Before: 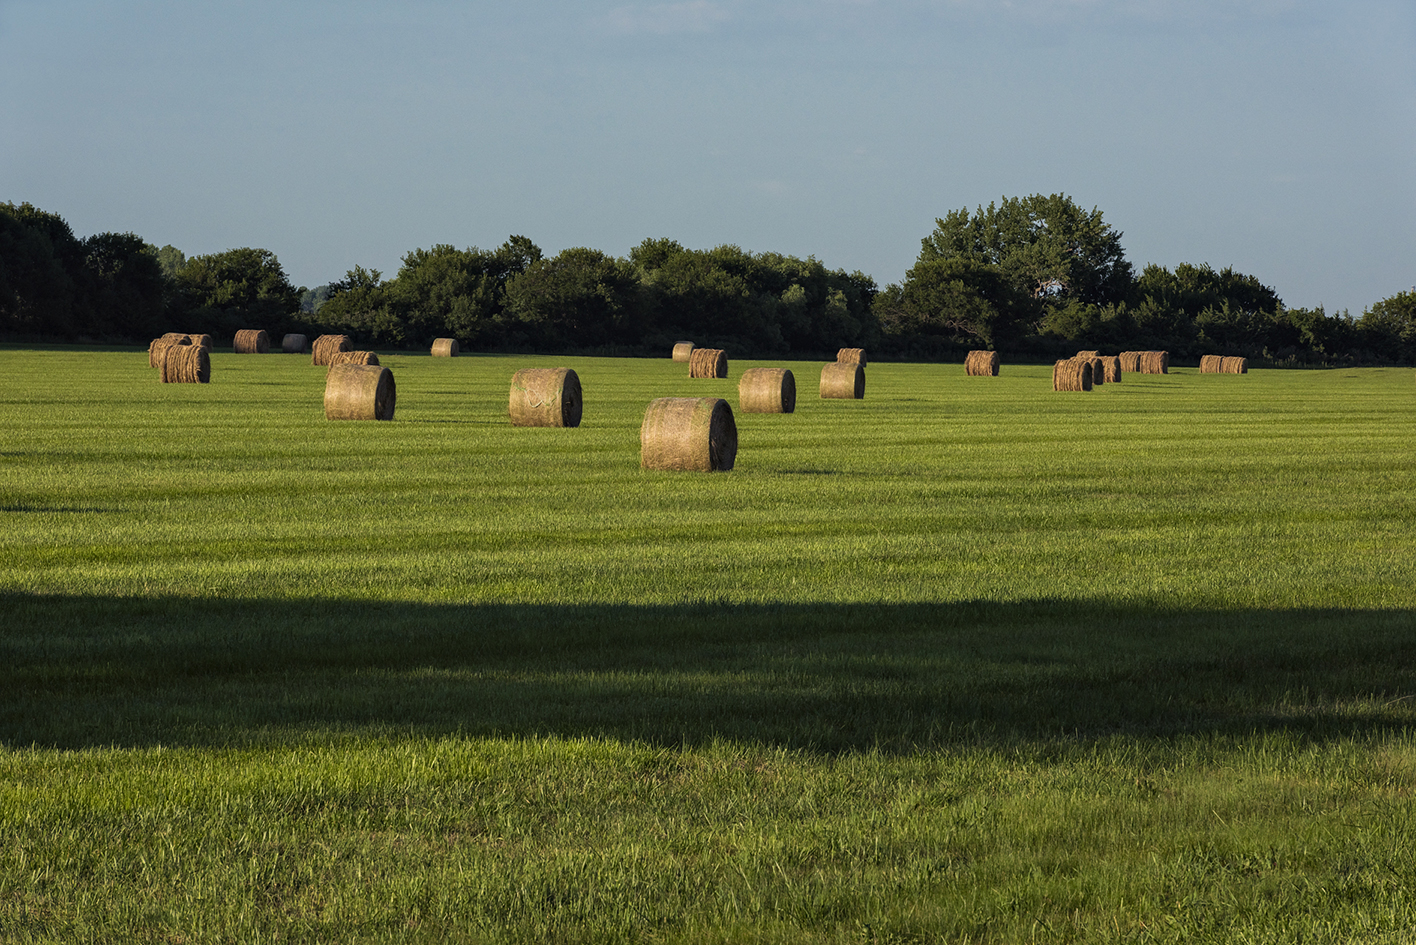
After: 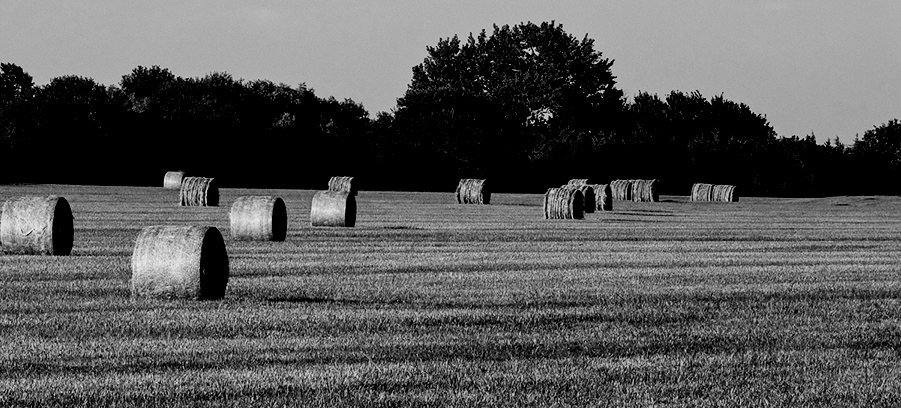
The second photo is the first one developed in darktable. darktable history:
base curve: curves: ch0 [(0, 0) (0.204, 0.334) (0.55, 0.733) (1, 1)], preserve colors none
contrast brightness saturation: contrast 0.19, brightness -0.24, saturation 0.11
exposure: black level correction 0.056, compensate highlight preservation false
crop: left 36.005%, top 18.293%, right 0.31%, bottom 38.444%
monochrome: a 32, b 64, size 2.3
